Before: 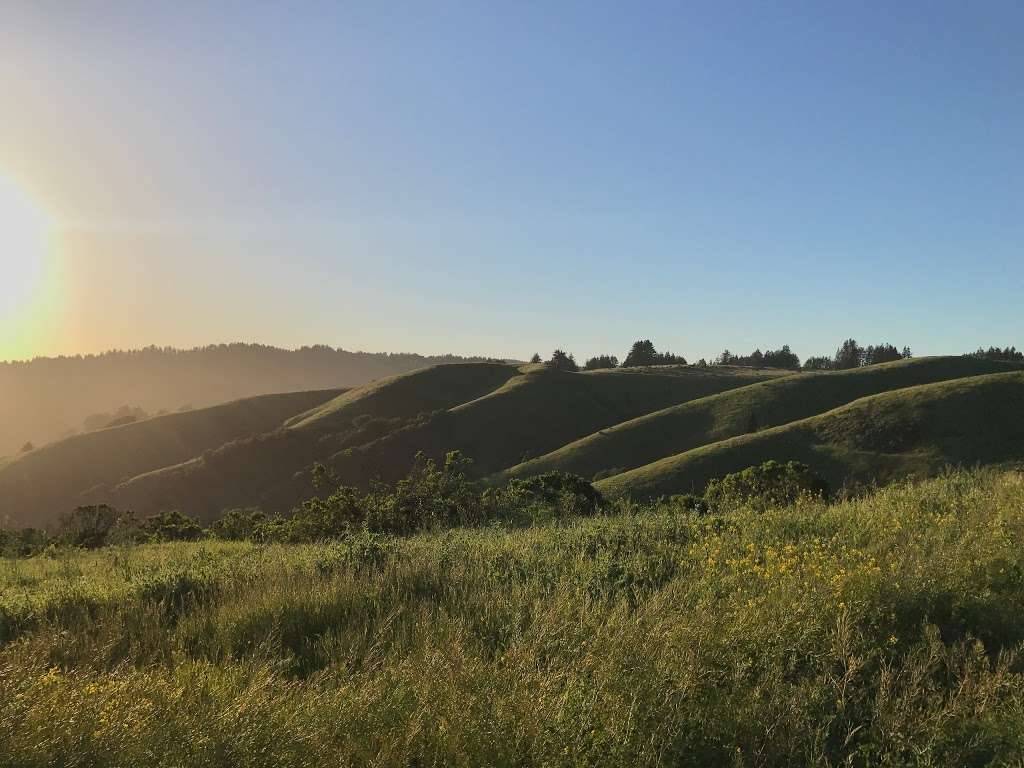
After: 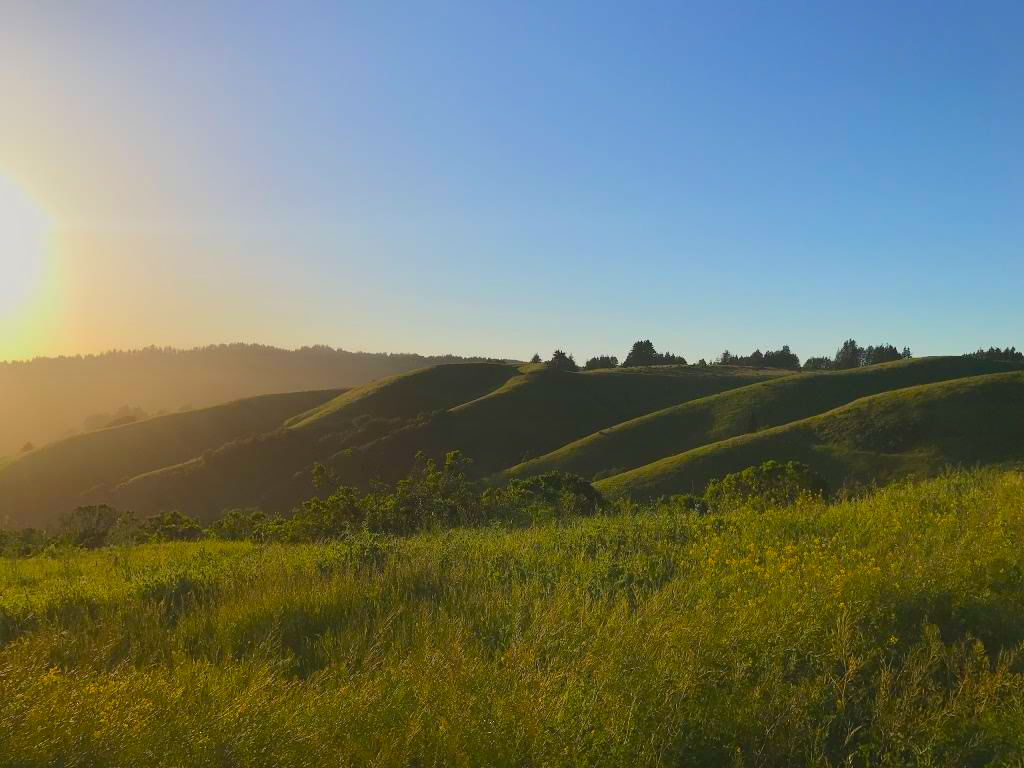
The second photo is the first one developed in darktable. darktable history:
contrast equalizer: octaves 7, y [[0.6 ×6], [0.55 ×6], [0 ×6], [0 ×6], [0 ×6]], mix -0.99
velvia: strength 31.47%, mid-tones bias 0.201
